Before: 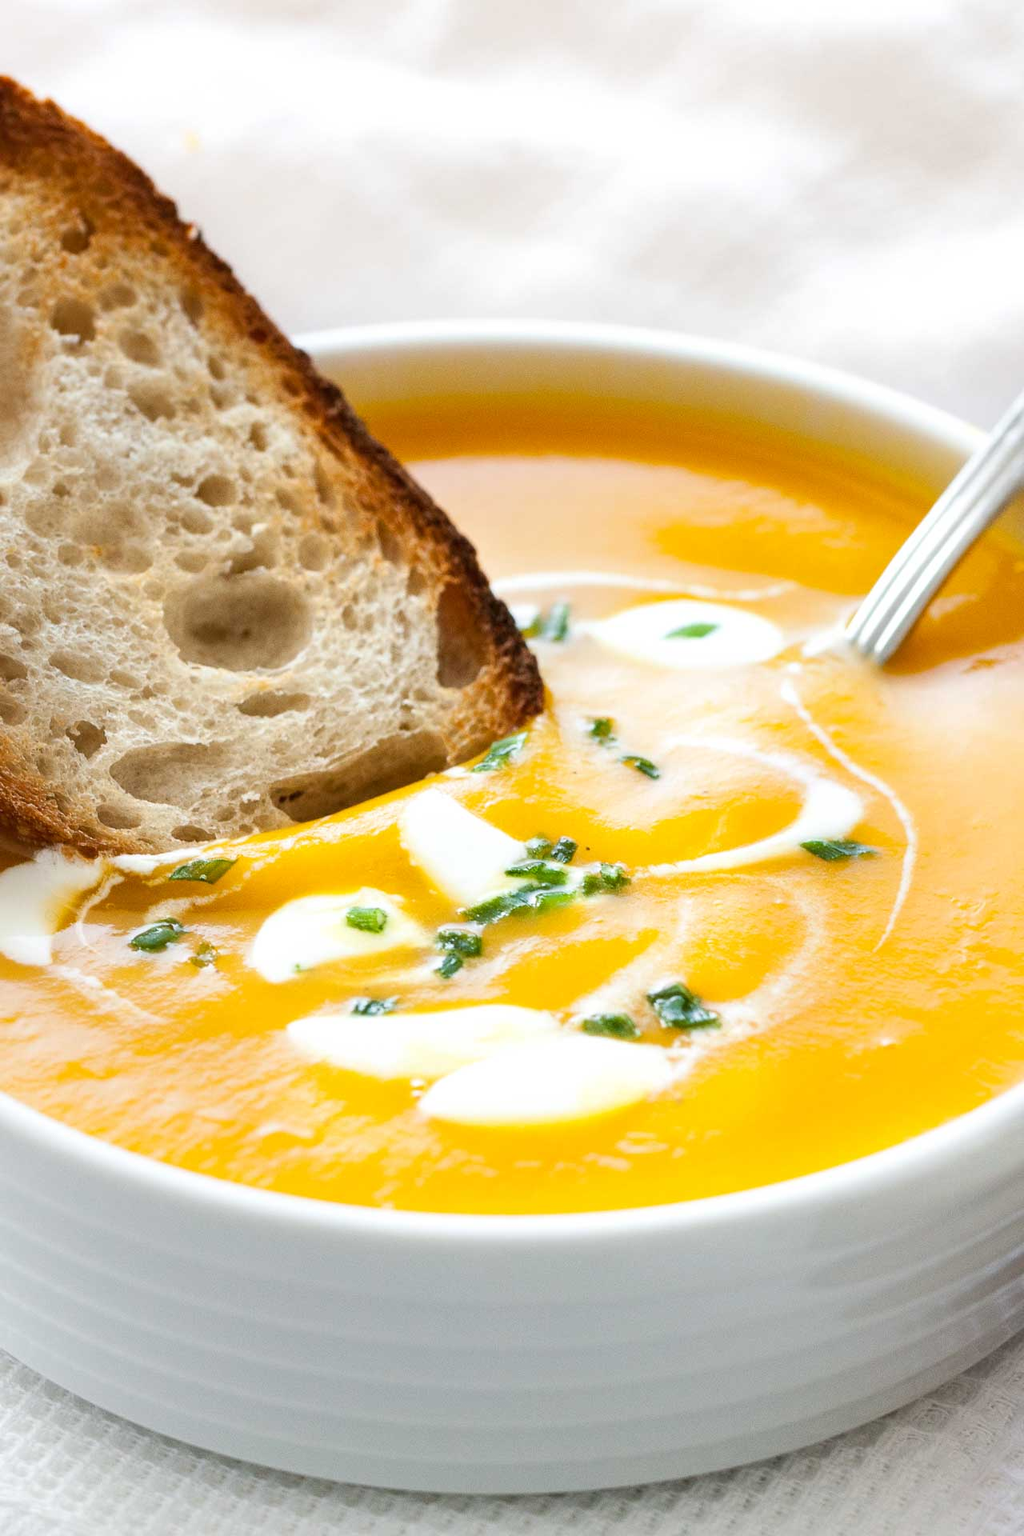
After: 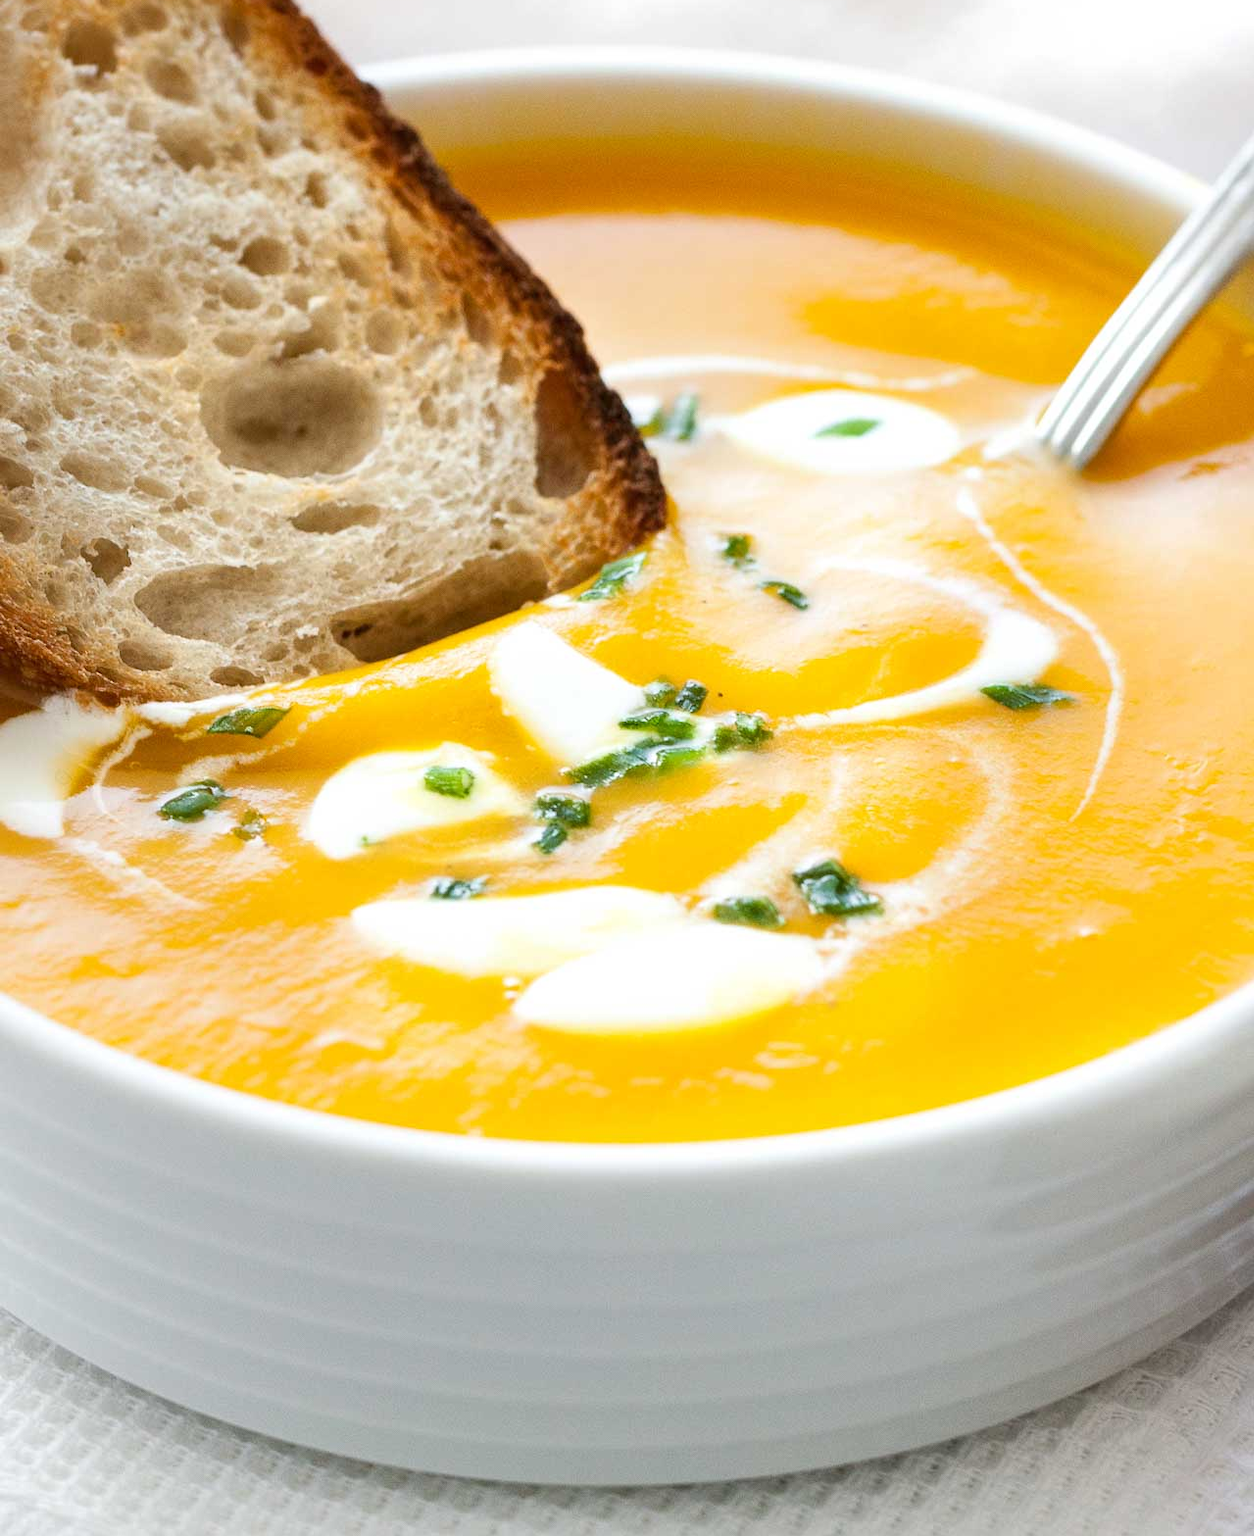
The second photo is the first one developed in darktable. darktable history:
crop and rotate: top 18.34%
